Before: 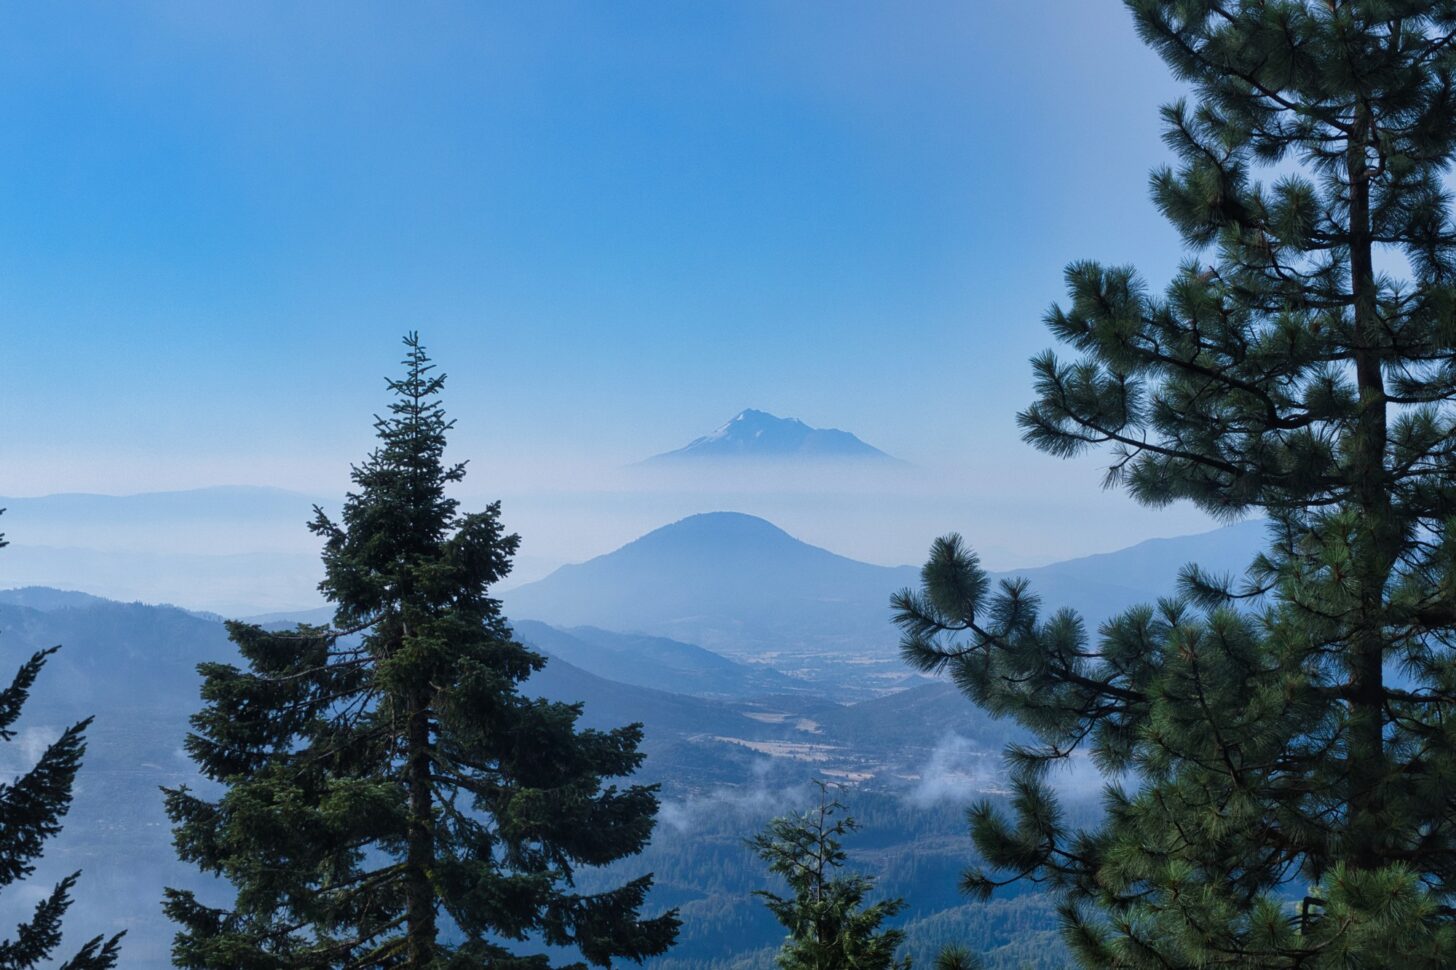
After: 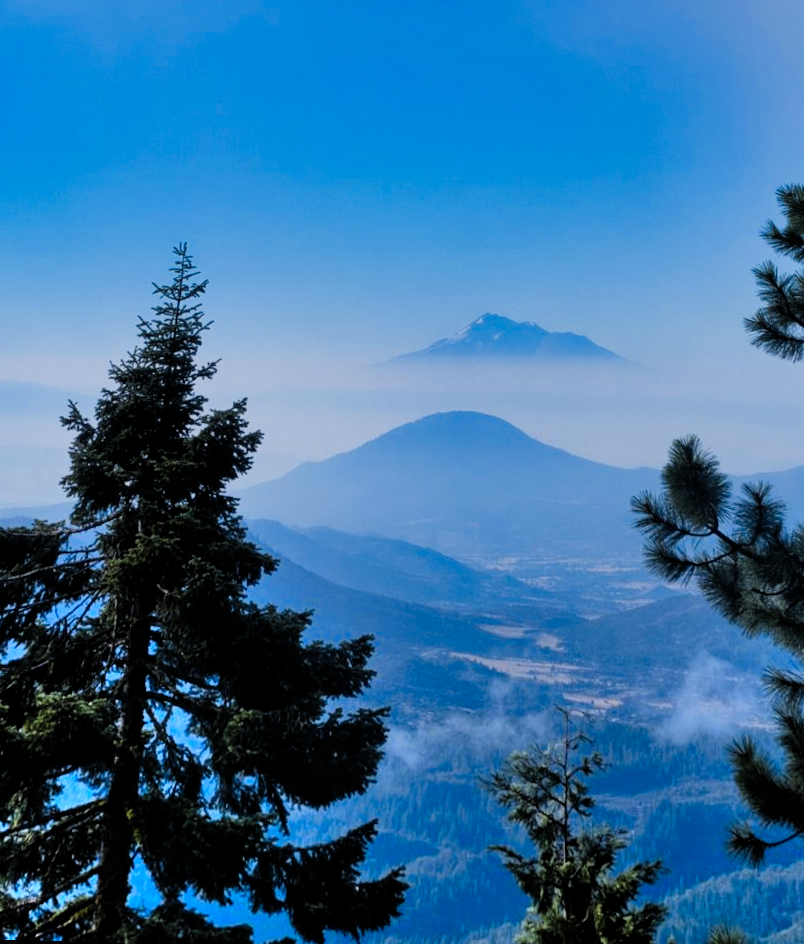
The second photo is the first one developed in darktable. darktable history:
filmic rgb: black relative exposure -7.75 EV, white relative exposure 4.4 EV, threshold 3 EV, target black luminance 0%, hardness 3.76, latitude 50.51%, contrast 1.074, highlights saturation mix 10%, shadows ↔ highlights balance -0.22%, color science v4 (2020), enable highlight reconstruction true
color contrast: green-magenta contrast 0.8, blue-yellow contrast 1.1, unbound 0
rotate and perspective: rotation 0.72°, lens shift (vertical) -0.352, lens shift (horizontal) -0.051, crop left 0.152, crop right 0.859, crop top 0.019, crop bottom 0.964
shadows and highlights: soften with gaussian
crop and rotate: left 8.786%, right 24.548%
